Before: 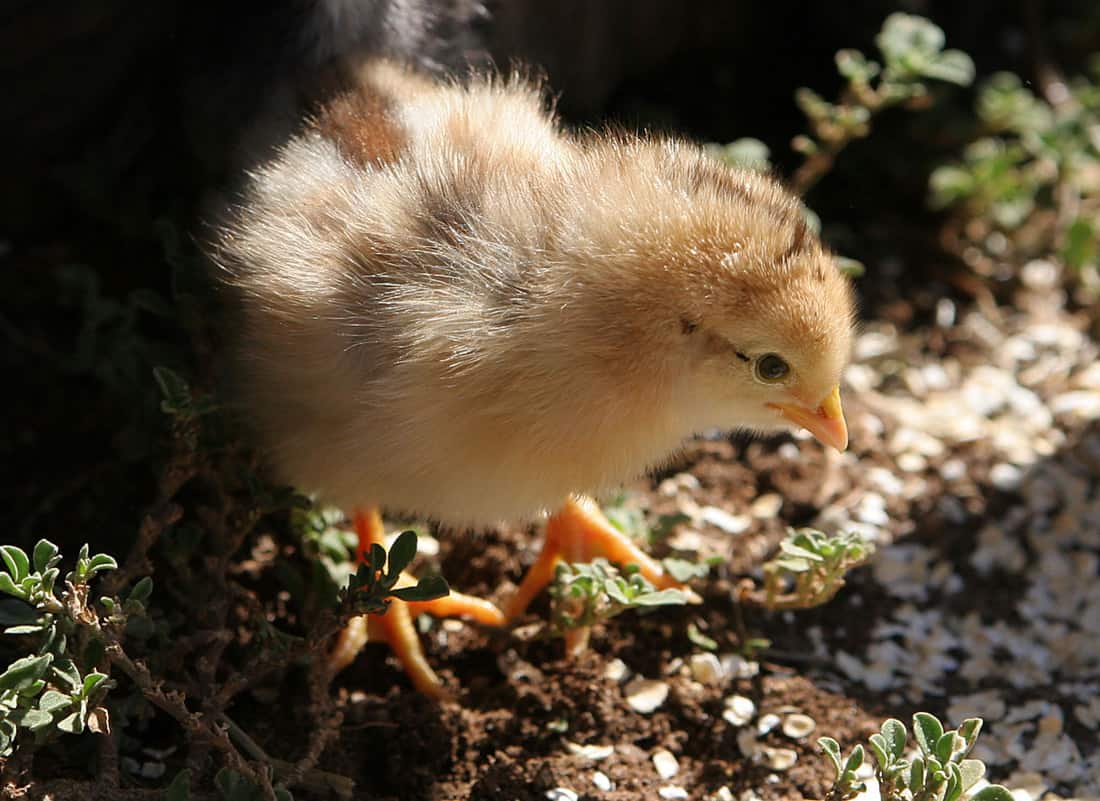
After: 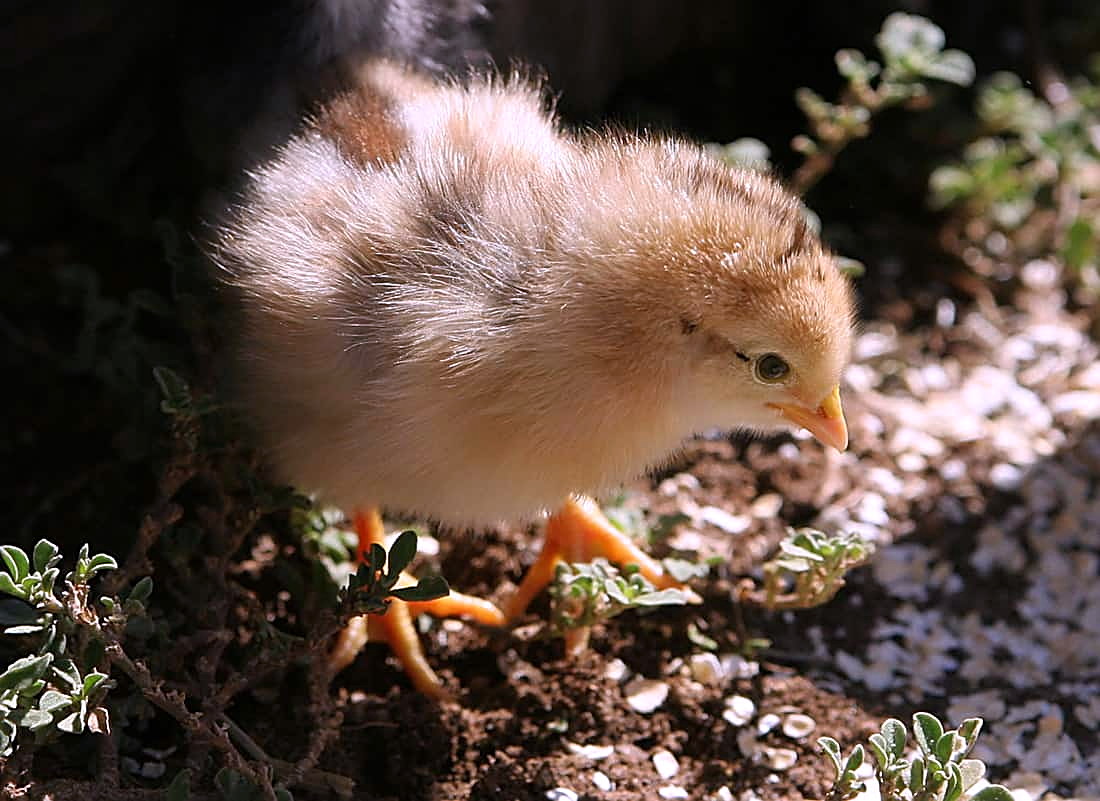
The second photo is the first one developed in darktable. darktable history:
white balance: red 1.042, blue 1.17
sharpen: on, module defaults
